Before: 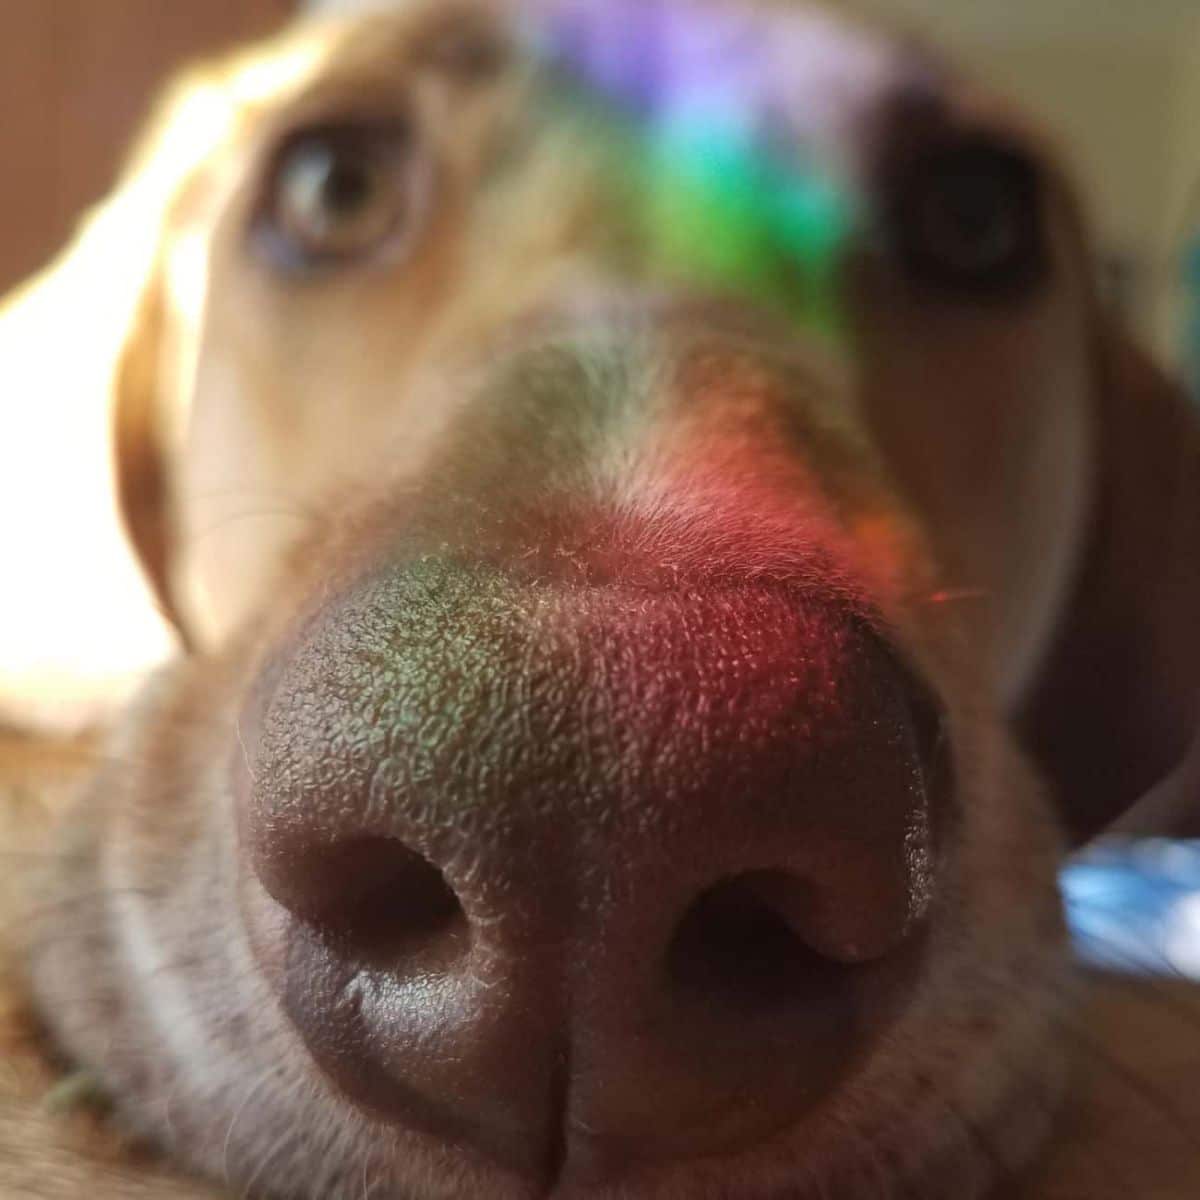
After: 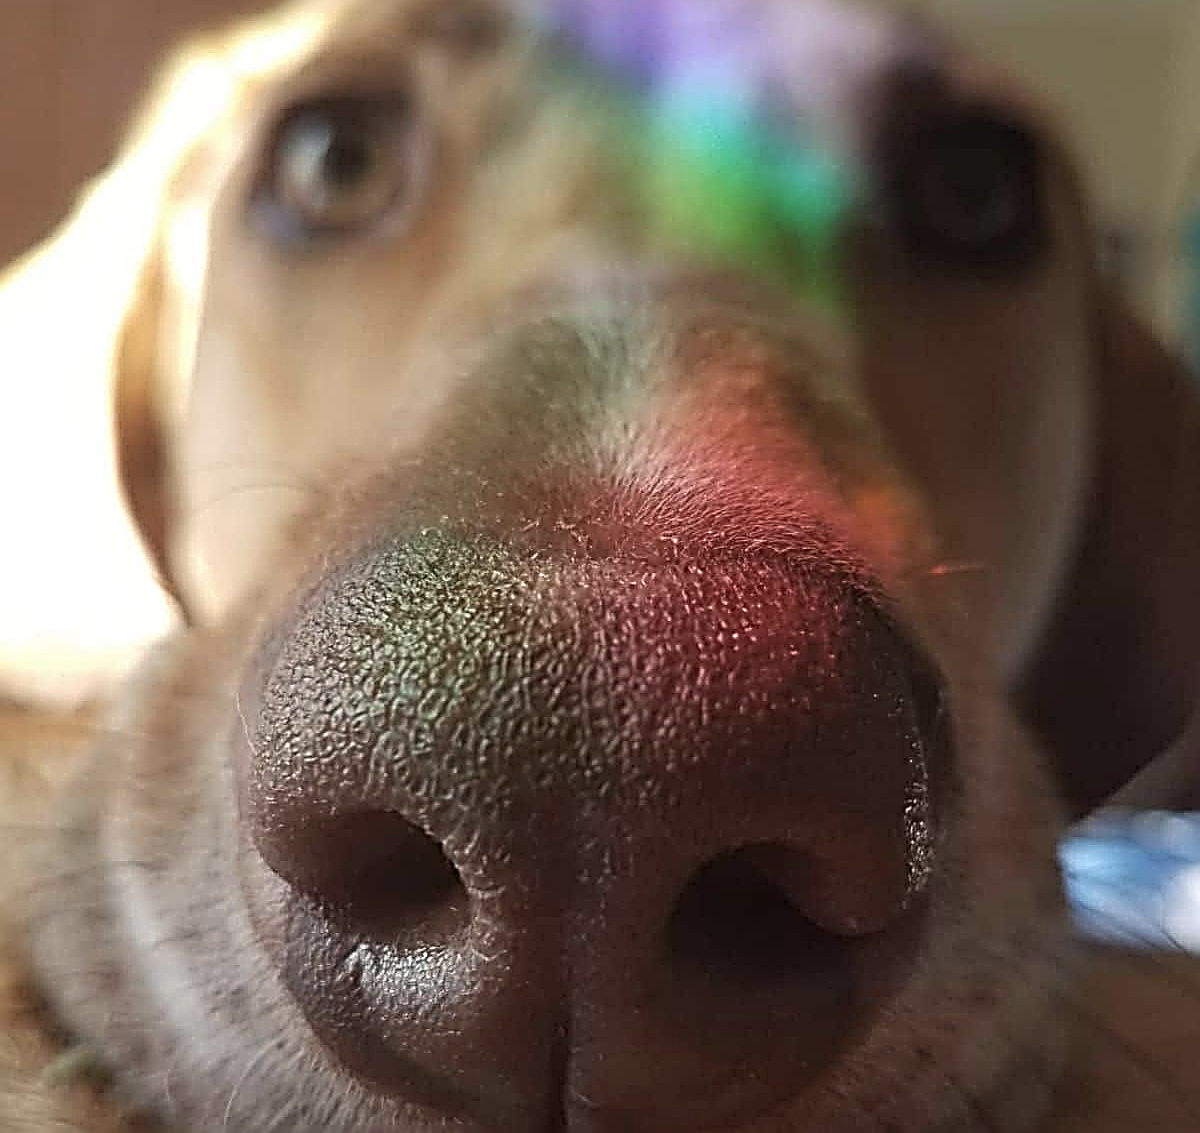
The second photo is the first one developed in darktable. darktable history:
crop and rotate: top 2.254%, bottom 3.27%
sharpen: radius 3.14, amount 1.717
color correction: highlights b* -0.043, saturation 0.812
